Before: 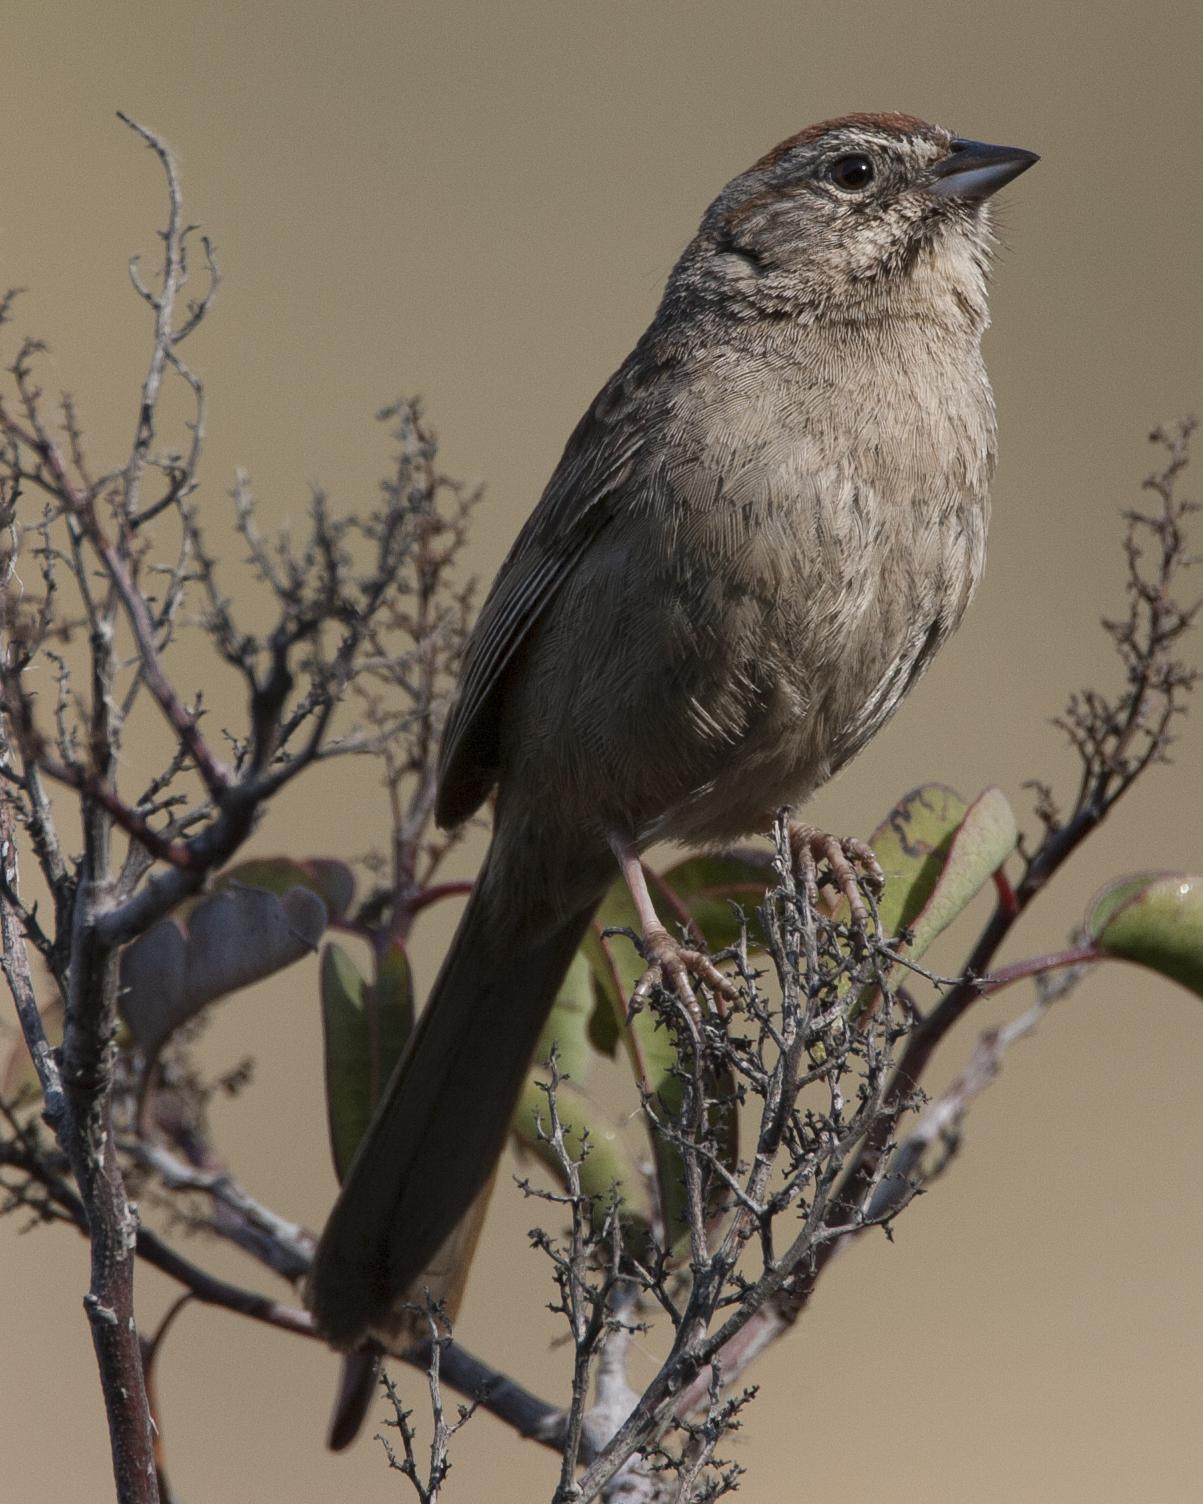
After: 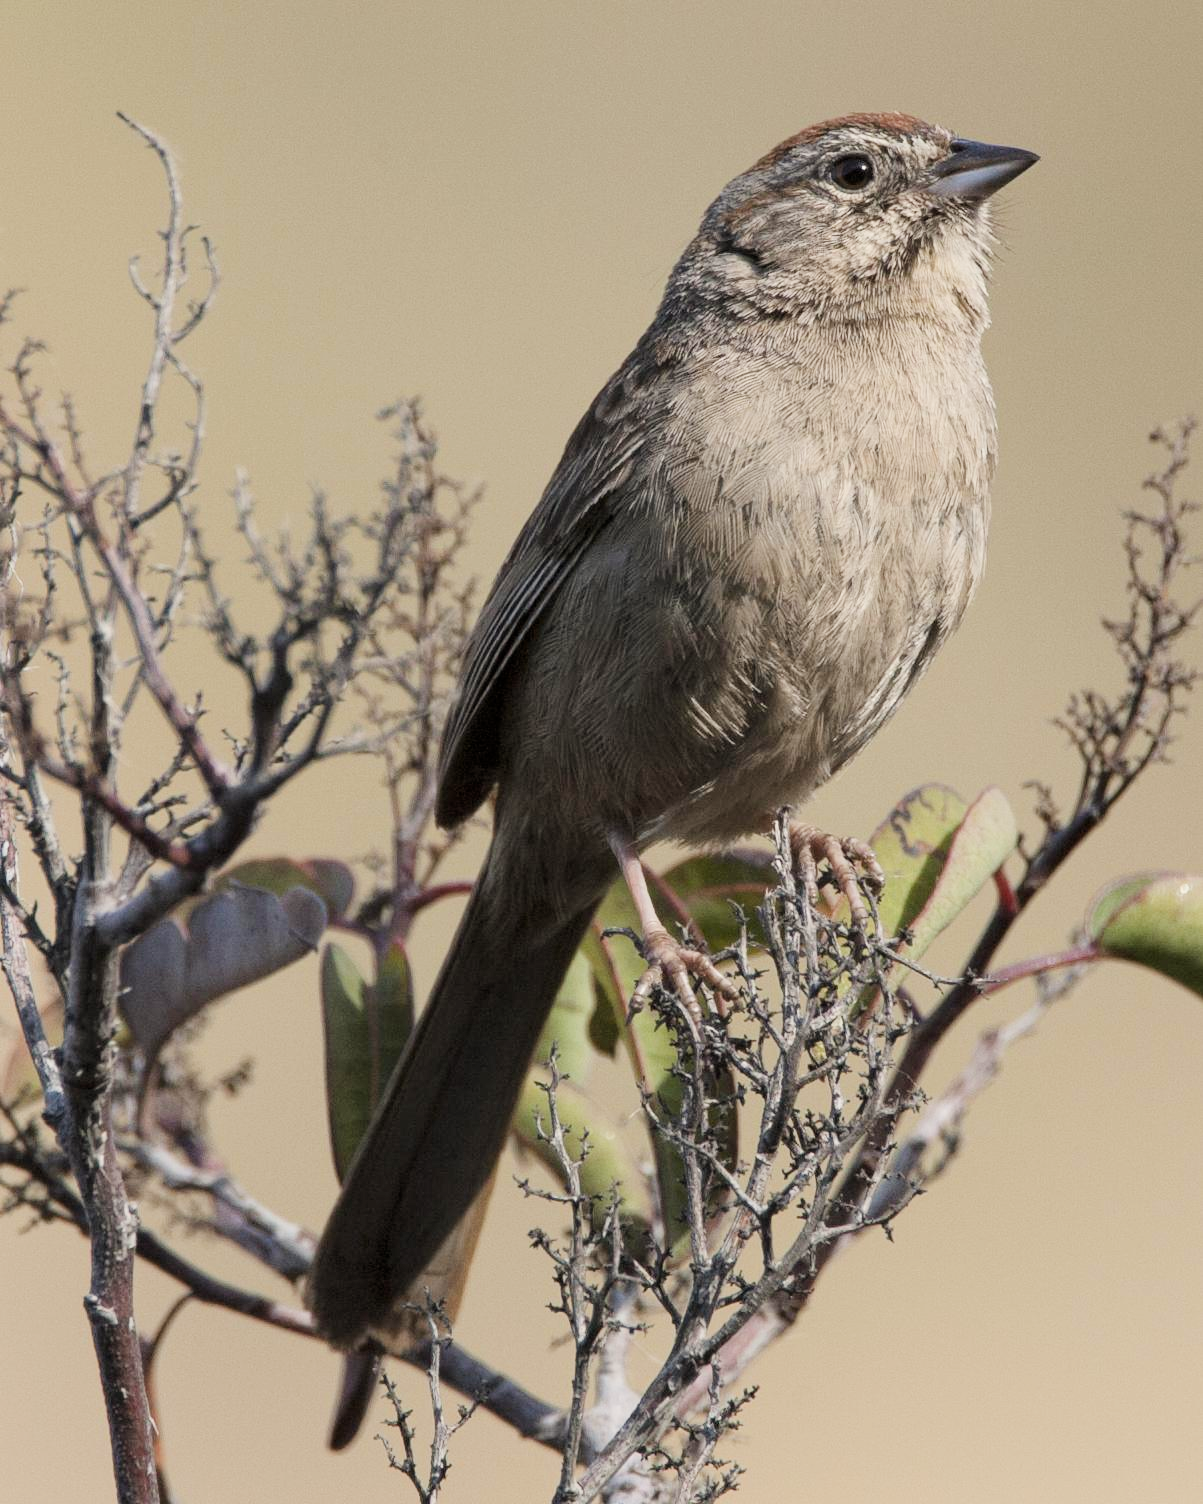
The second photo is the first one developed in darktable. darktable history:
color correction: highlights b* 3
exposure: black level correction 0, exposure 1.2 EV, compensate exposure bias true, compensate highlight preservation false
filmic rgb: black relative exposure -7.65 EV, white relative exposure 4.56 EV, hardness 3.61
